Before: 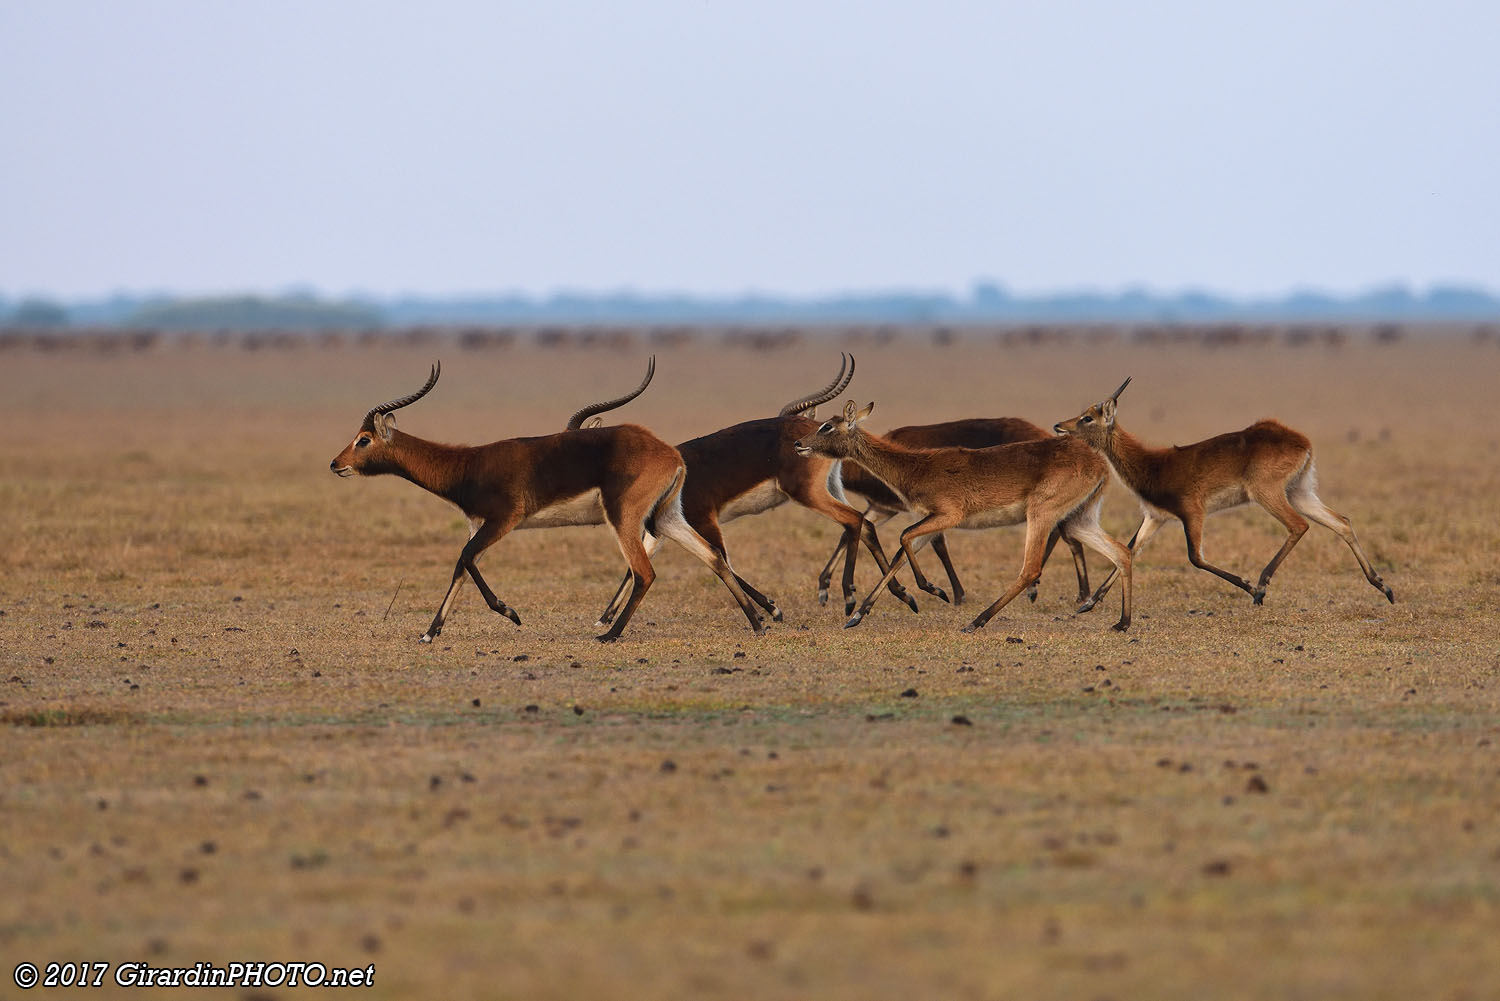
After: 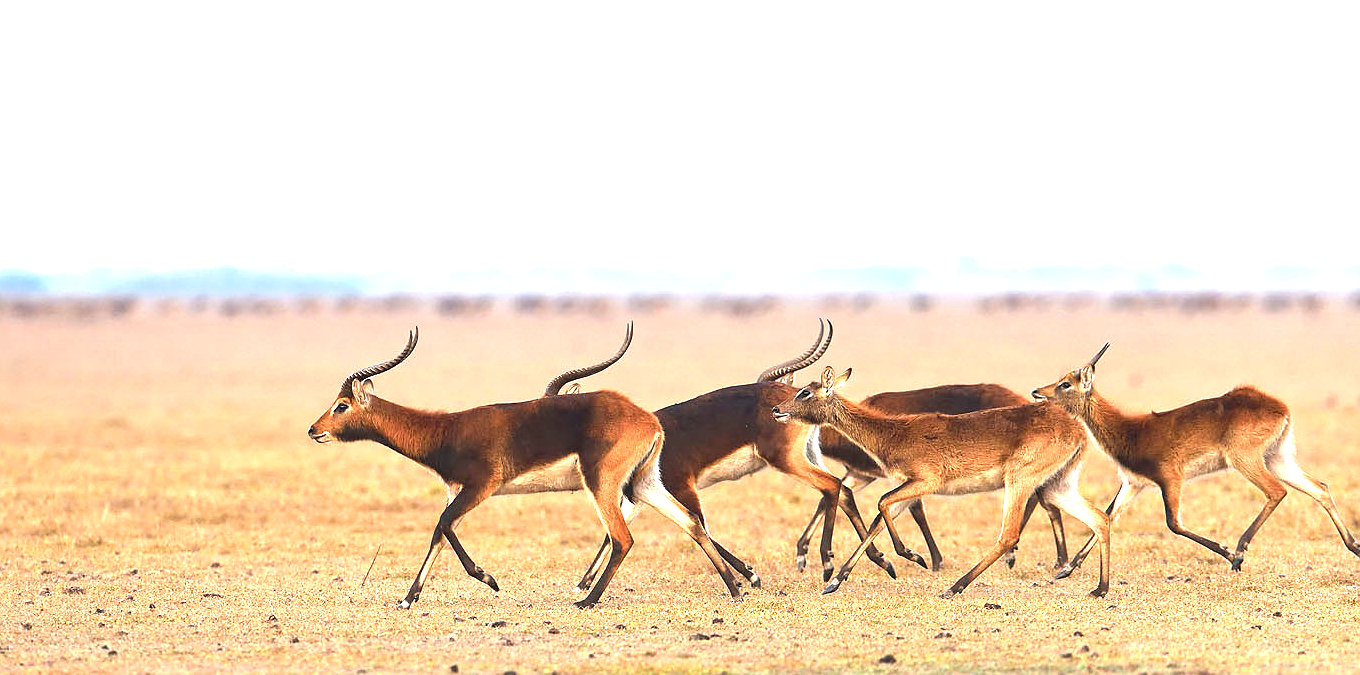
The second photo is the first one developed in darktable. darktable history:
sharpen: radius 1, threshold 1
crop: left 1.509%, top 3.452%, right 7.696%, bottom 28.452%
exposure: exposure 2.003 EV, compensate highlight preservation false
